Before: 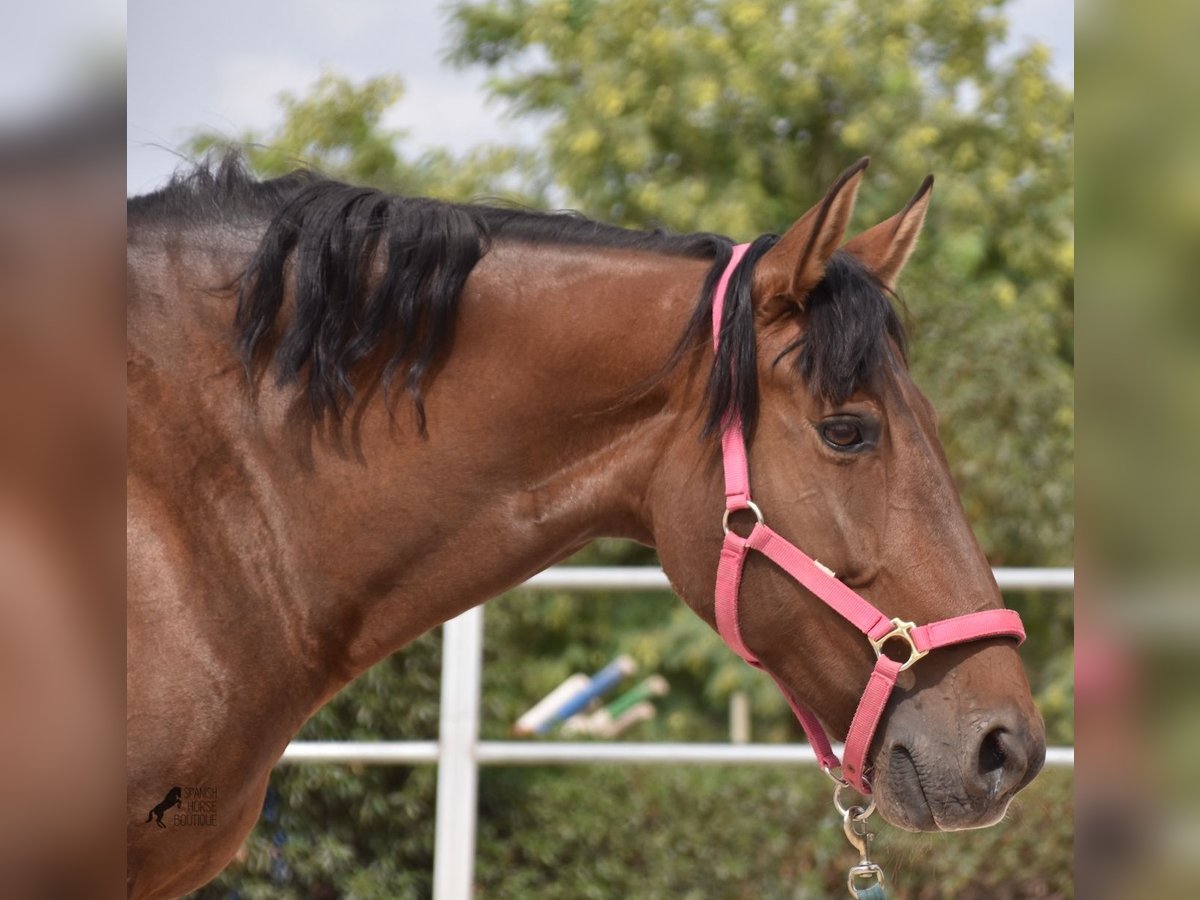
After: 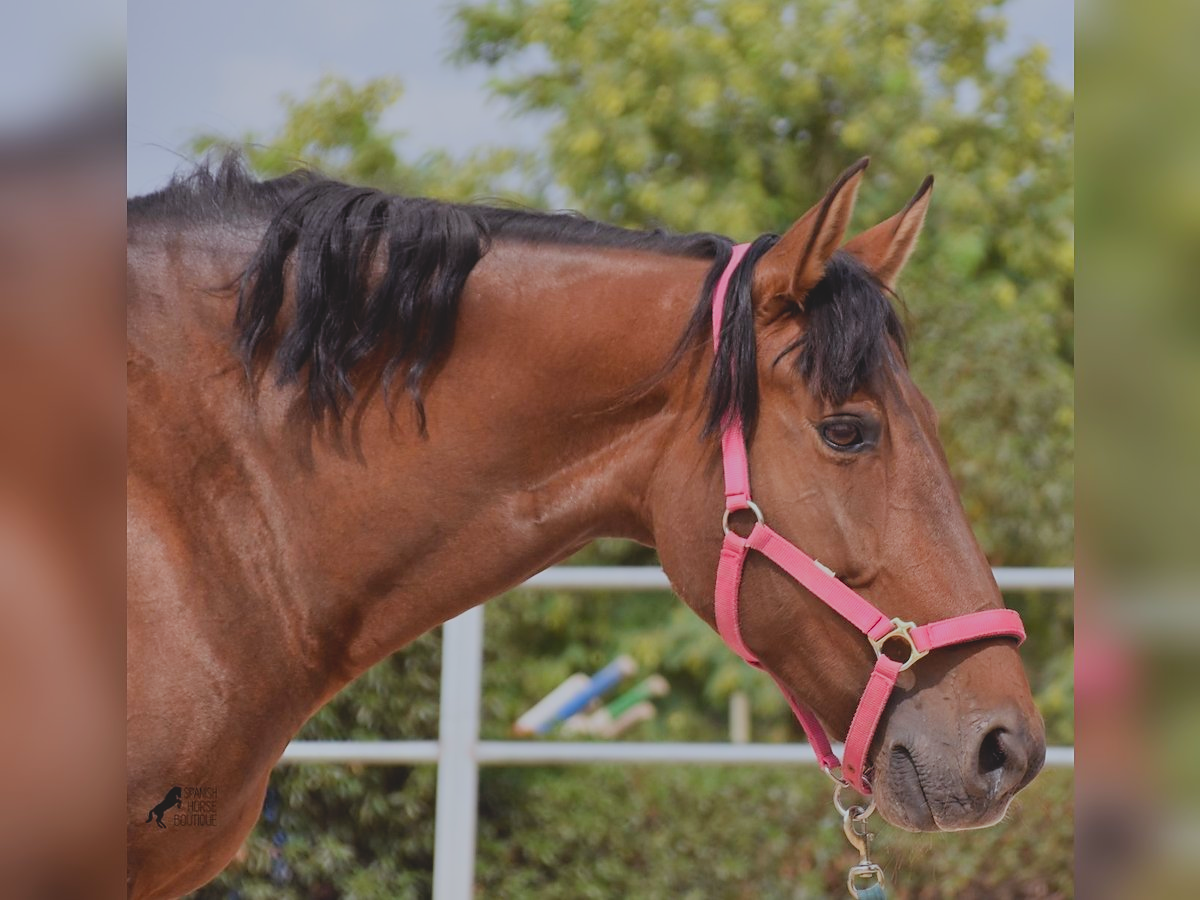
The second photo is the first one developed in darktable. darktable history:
color balance rgb: power › chroma 0.685%, power › hue 60°, highlights gain › luminance 6.83%, highlights gain › chroma 1.98%, highlights gain › hue 90.91°, perceptual saturation grading › global saturation 0.241%
sharpen: radius 1.549, amount 0.372, threshold 1.616
contrast brightness saturation: contrast -0.209, saturation 0.189
color calibration: illuminant as shot in camera, x 0.366, y 0.379, temperature 4429.85 K, gamut compression 1.74
filmic rgb: black relative exposure -7.65 EV, white relative exposure 4.56 EV, hardness 3.61
